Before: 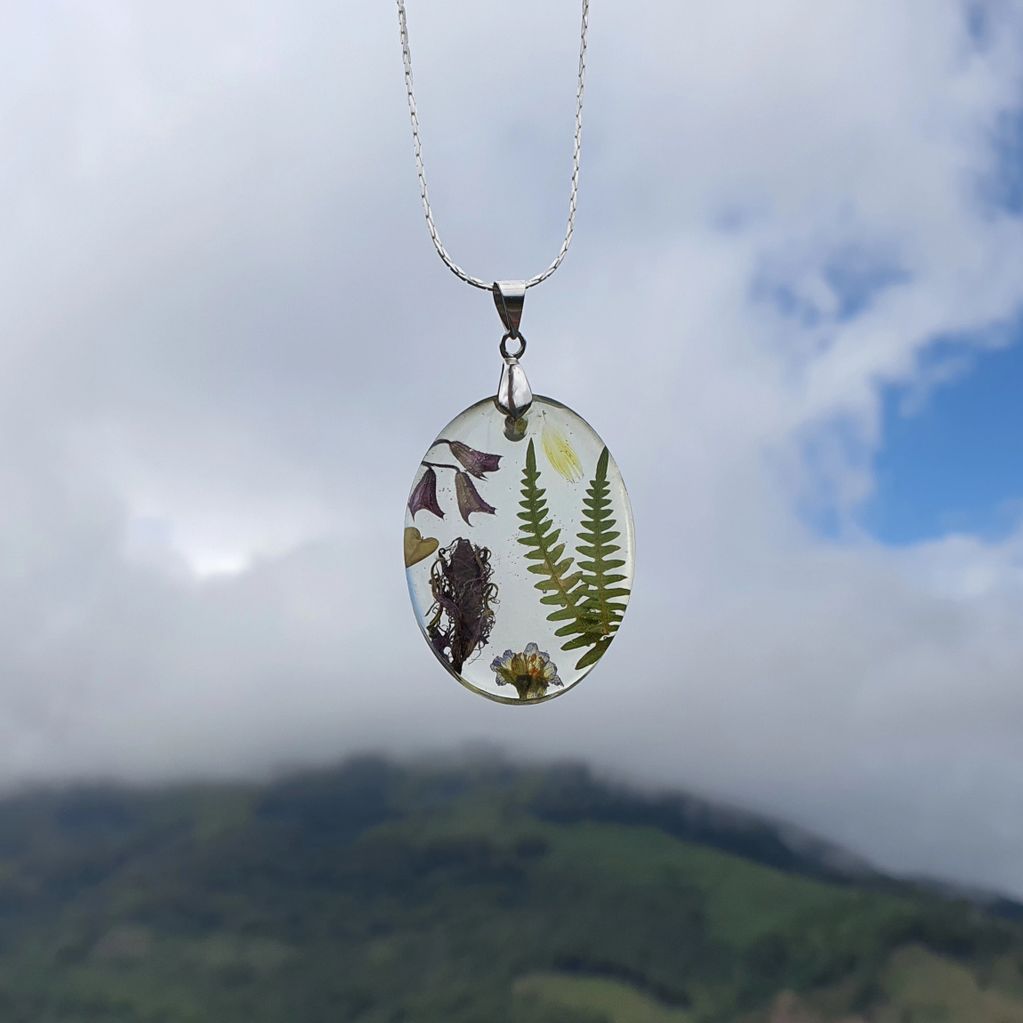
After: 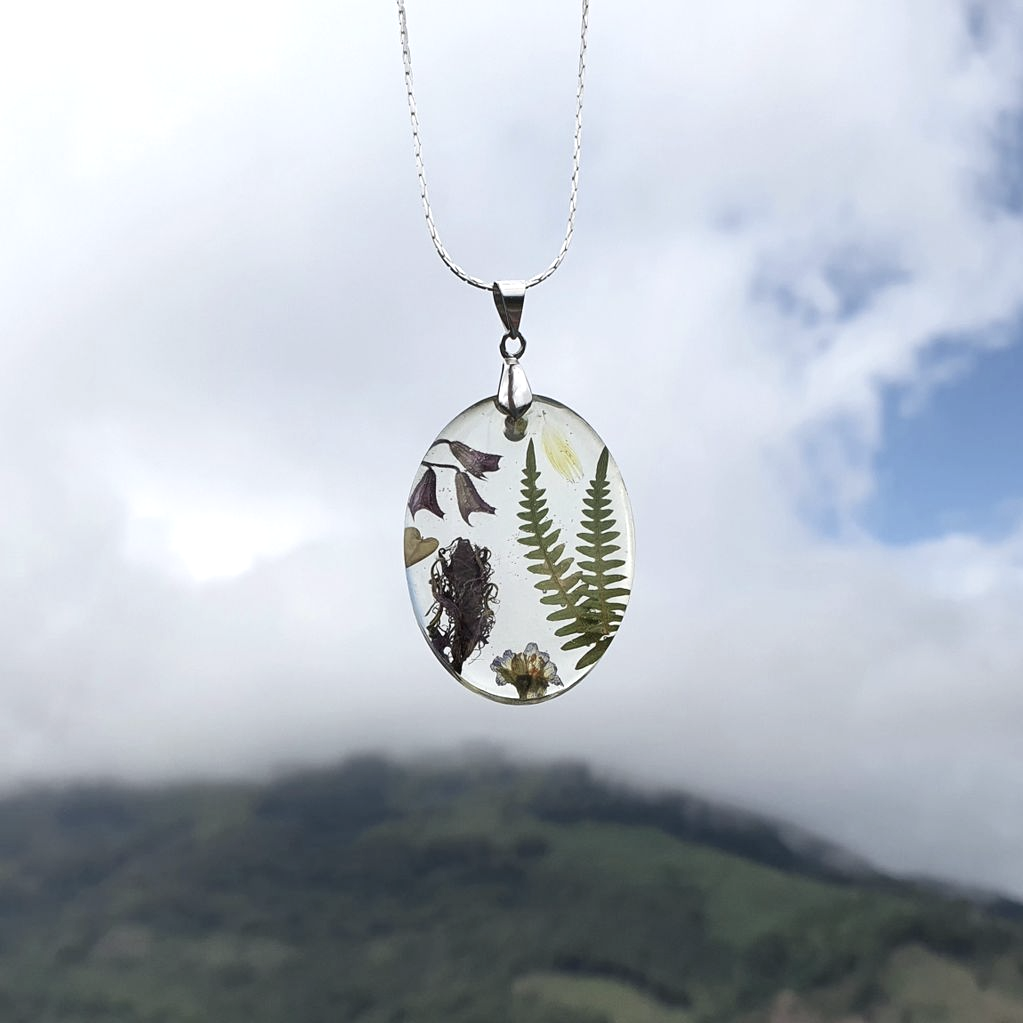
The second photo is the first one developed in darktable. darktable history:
contrast brightness saturation: contrast 0.103, saturation -0.355
exposure: exposure 0.446 EV, compensate highlight preservation false
